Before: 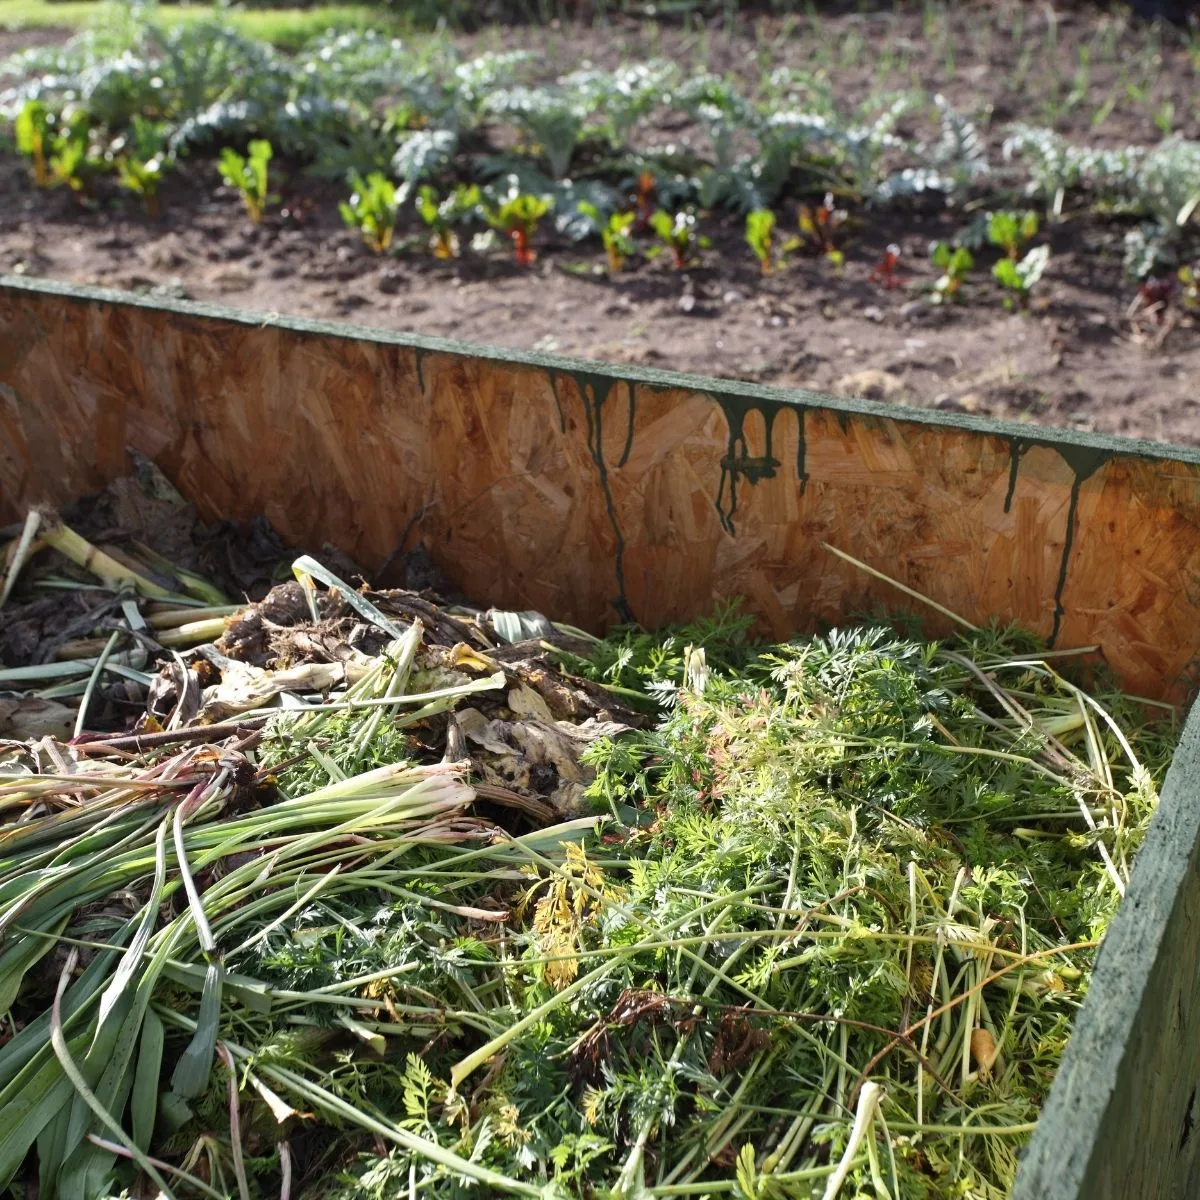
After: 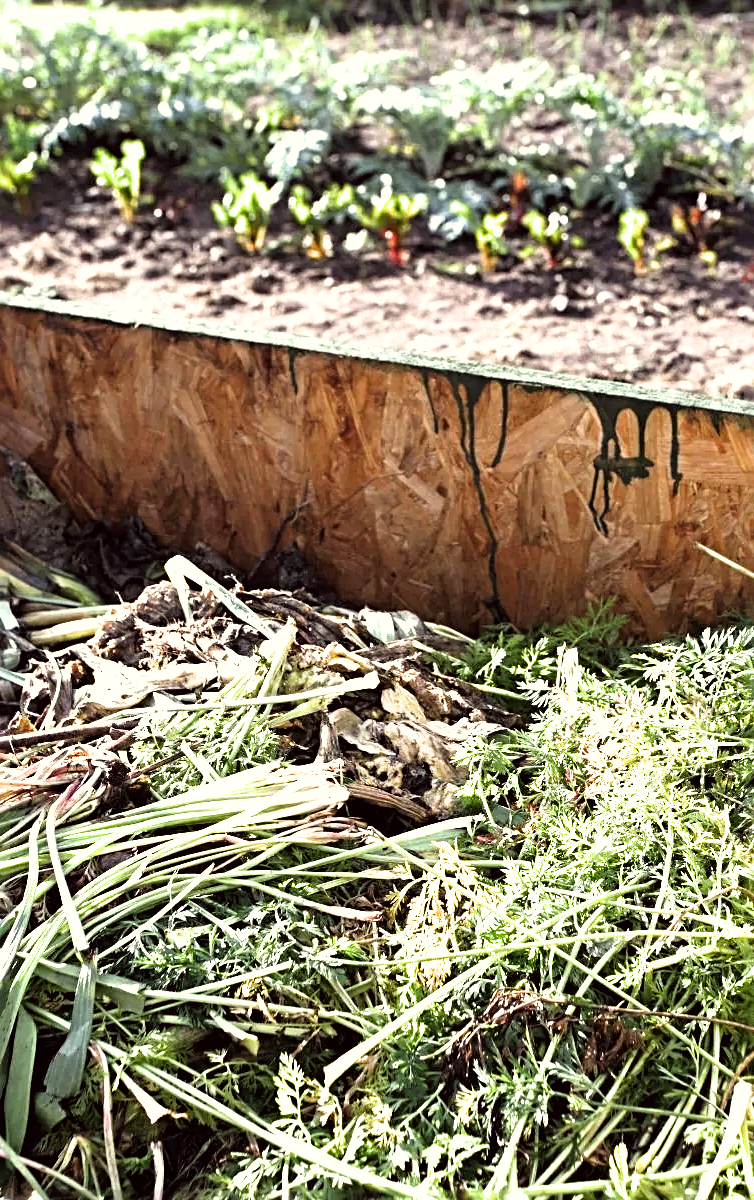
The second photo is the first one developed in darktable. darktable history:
exposure: exposure 1 EV, compensate exposure bias true, compensate highlight preservation false
color correction: highlights a* -0.977, highlights b* 4.6, shadows a* 3.57
crop: left 10.636%, right 26.49%
filmic rgb: black relative exposure -8.2 EV, white relative exposure 2.2 EV, threshold 5.99 EV, target white luminance 99.891%, hardness 7.09, latitude 75.21%, contrast 1.321, highlights saturation mix -2.19%, shadows ↔ highlights balance 29.85%, enable highlight reconstruction true
sharpen: radius 3.947
